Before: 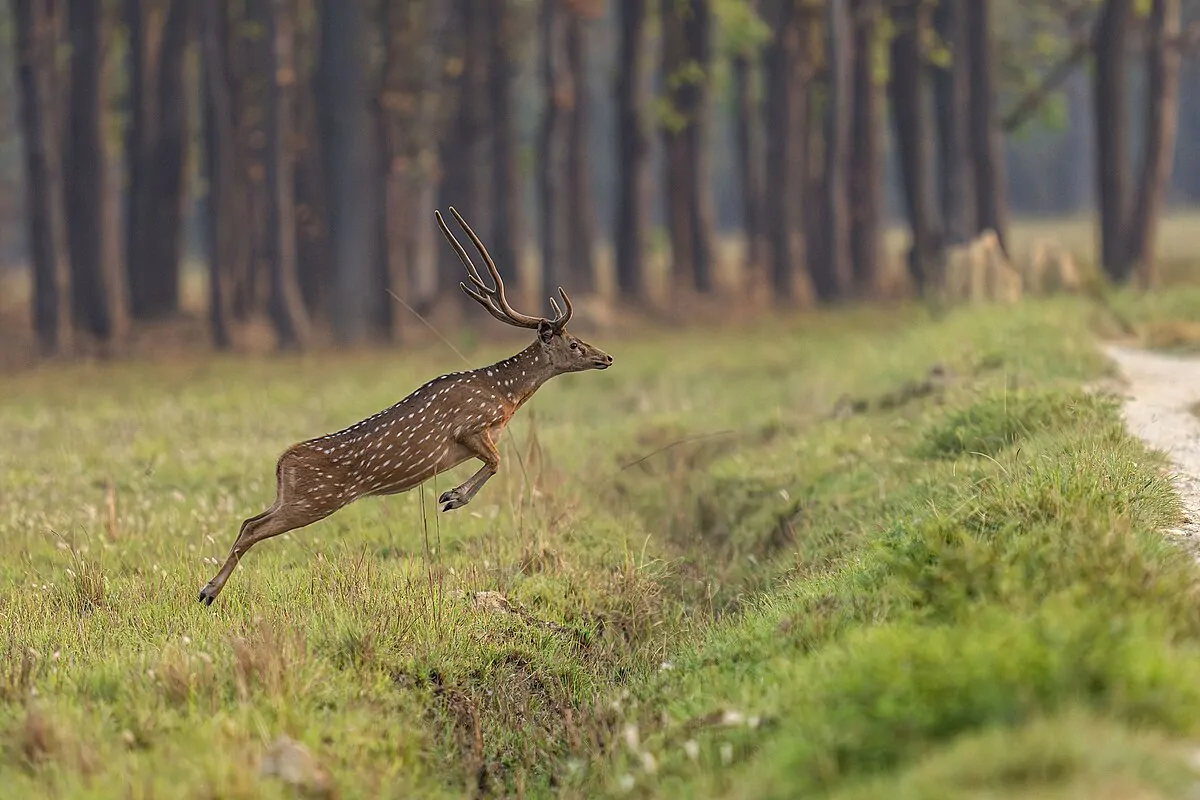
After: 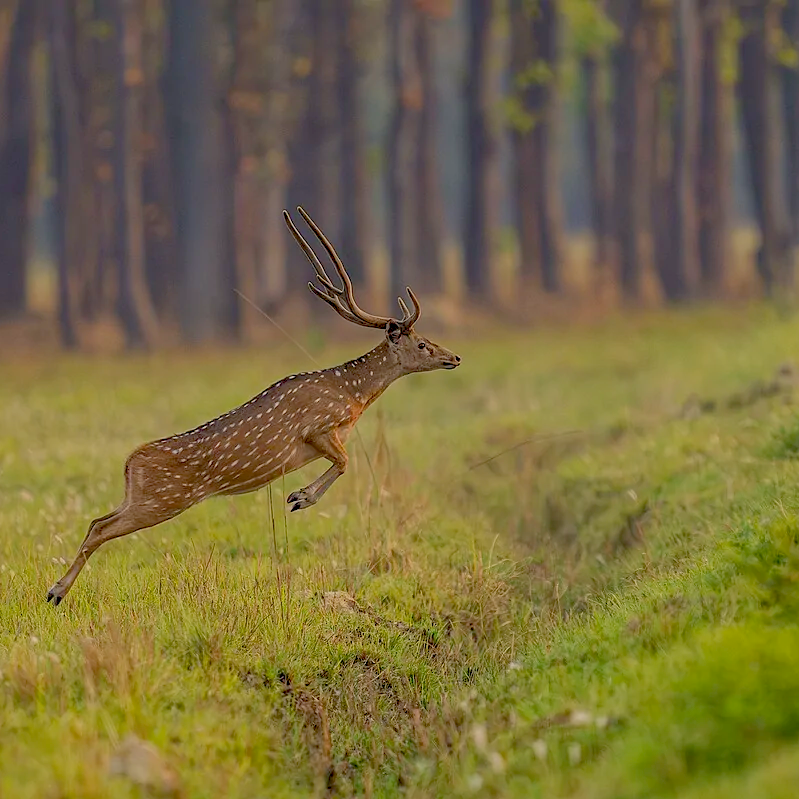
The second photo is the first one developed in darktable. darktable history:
crop and rotate: left 12.724%, right 20.636%
color balance rgb: highlights gain › chroma 2.118%, highlights gain › hue 74.41°, perceptual saturation grading › global saturation 19.388%, contrast -29.863%
exposure: black level correction 0.011, compensate highlight preservation false
